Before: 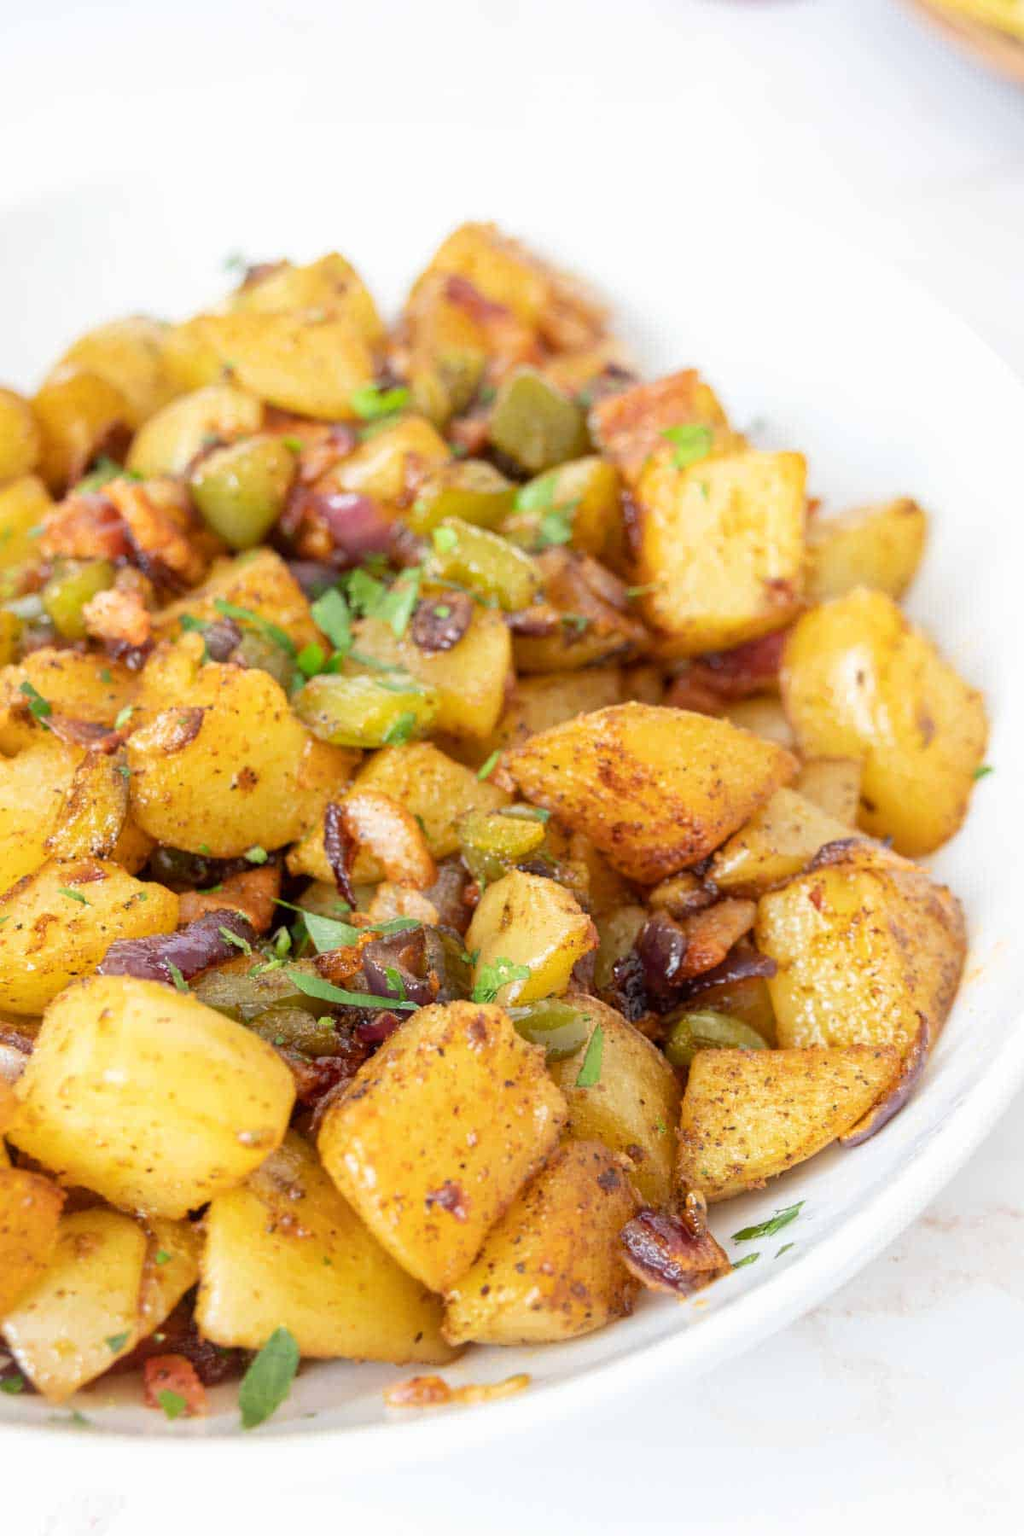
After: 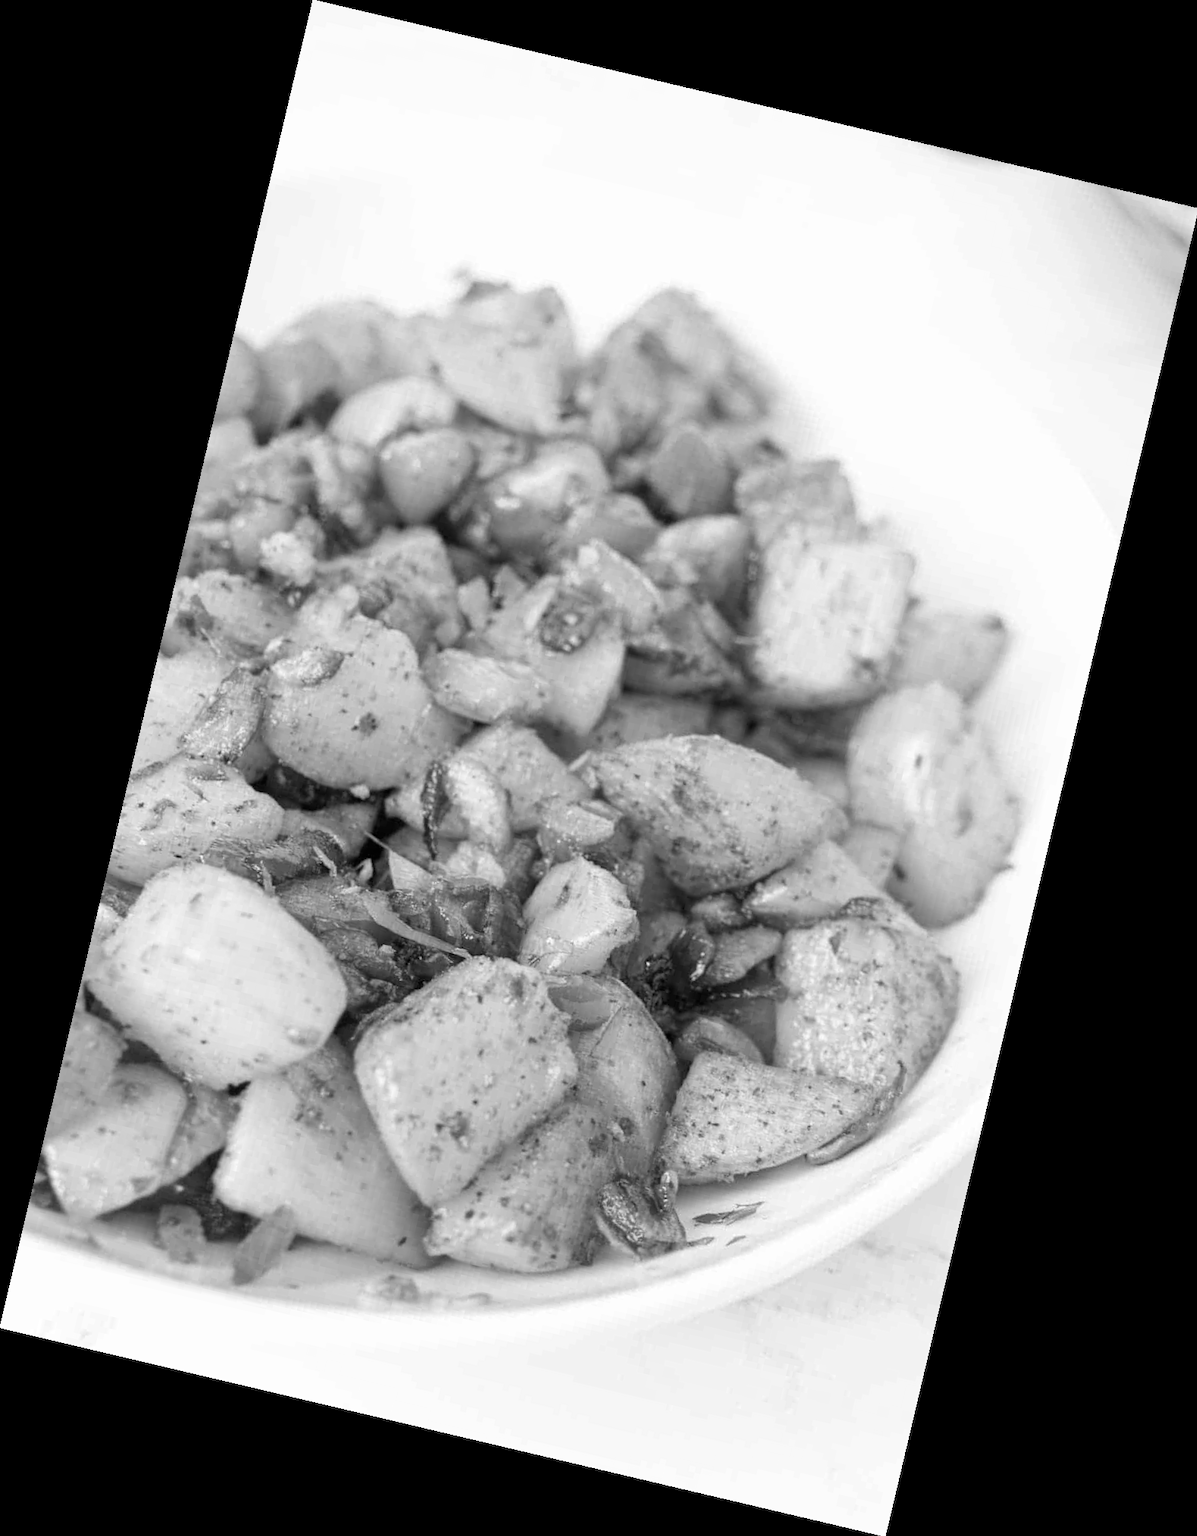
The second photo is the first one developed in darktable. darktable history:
rotate and perspective: rotation 13.27°, automatic cropping off
monochrome: a 32, b 64, size 2.3, highlights 1
